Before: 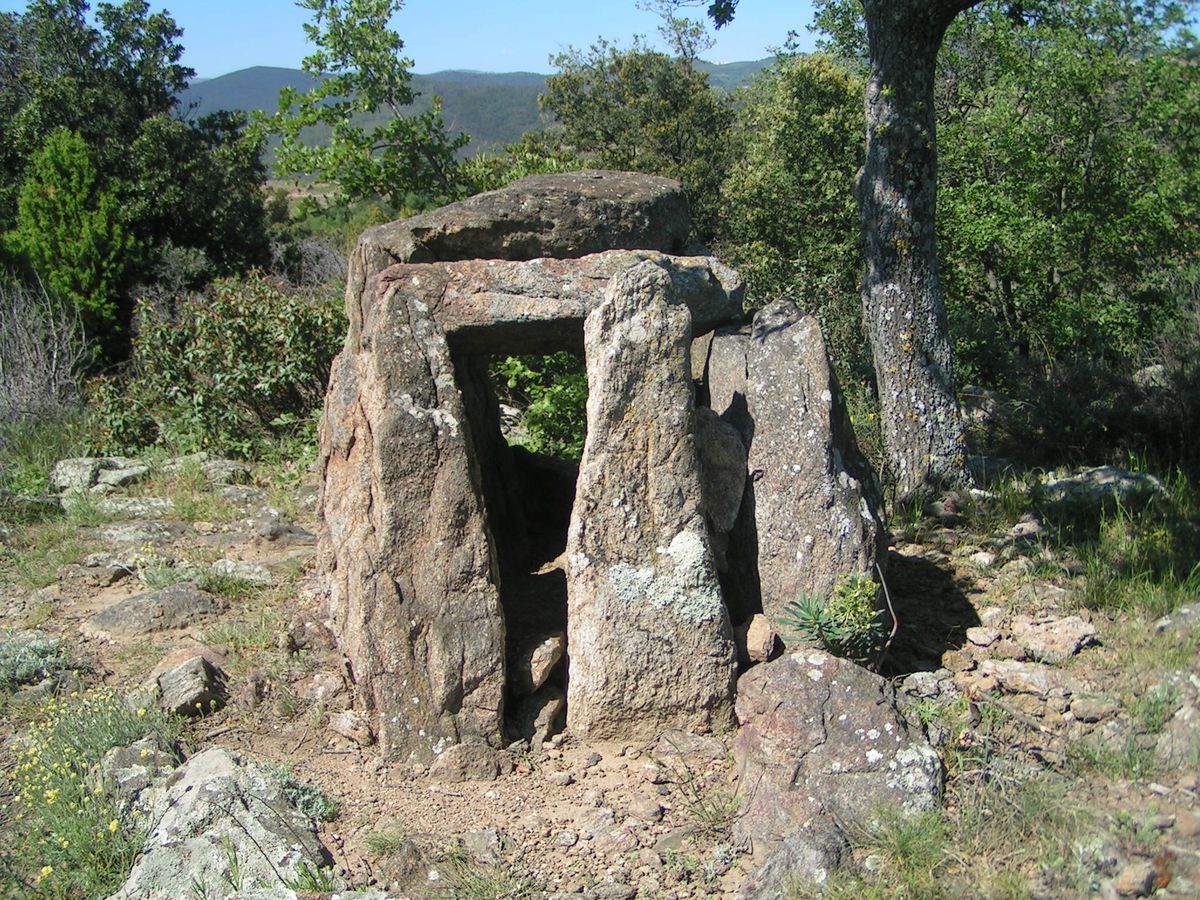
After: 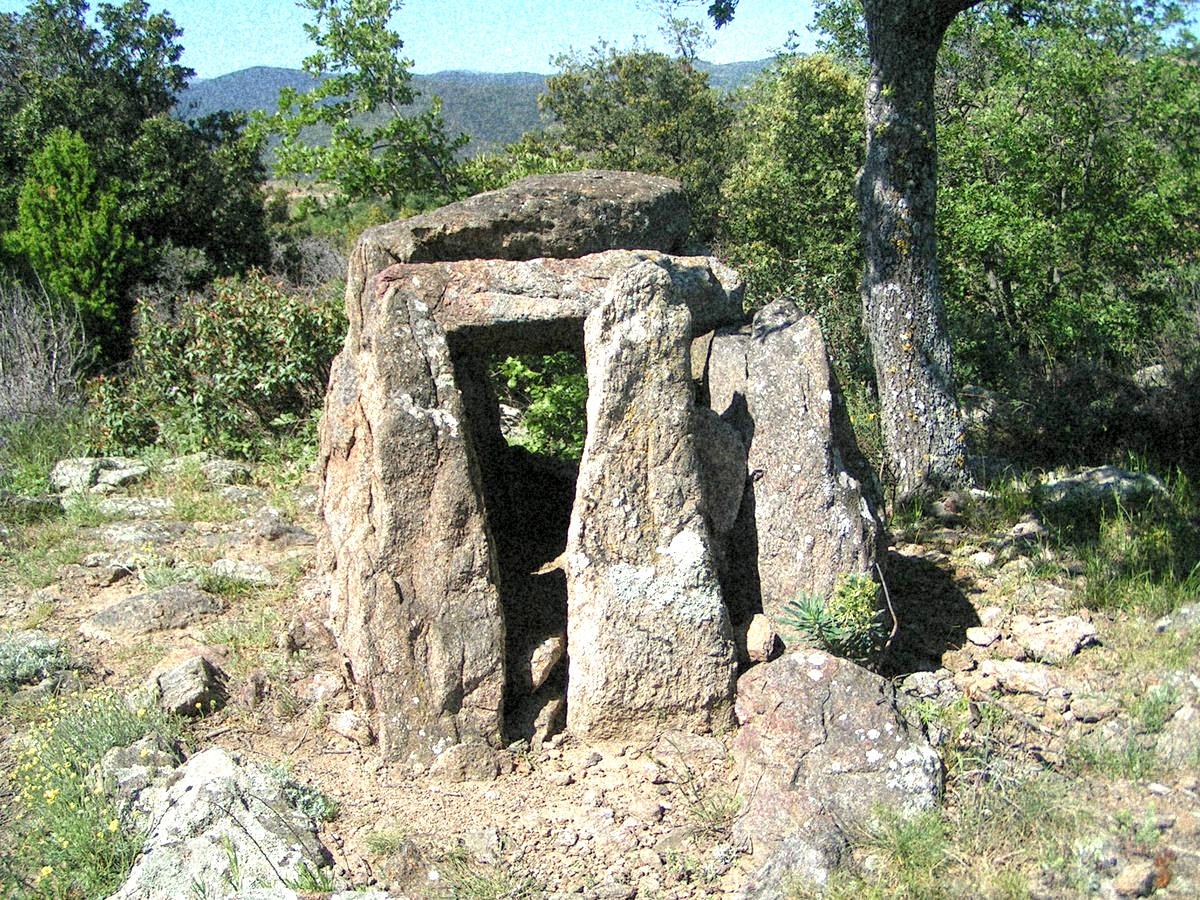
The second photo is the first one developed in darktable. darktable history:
rgb levels: preserve colors max RGB
exposure: black level correction 0.001, exposure 0.675 EV, compensate highlight preservation false
grain: coarseness 46.9 ISO, strength 50.21%, mid-tones bias 0%
